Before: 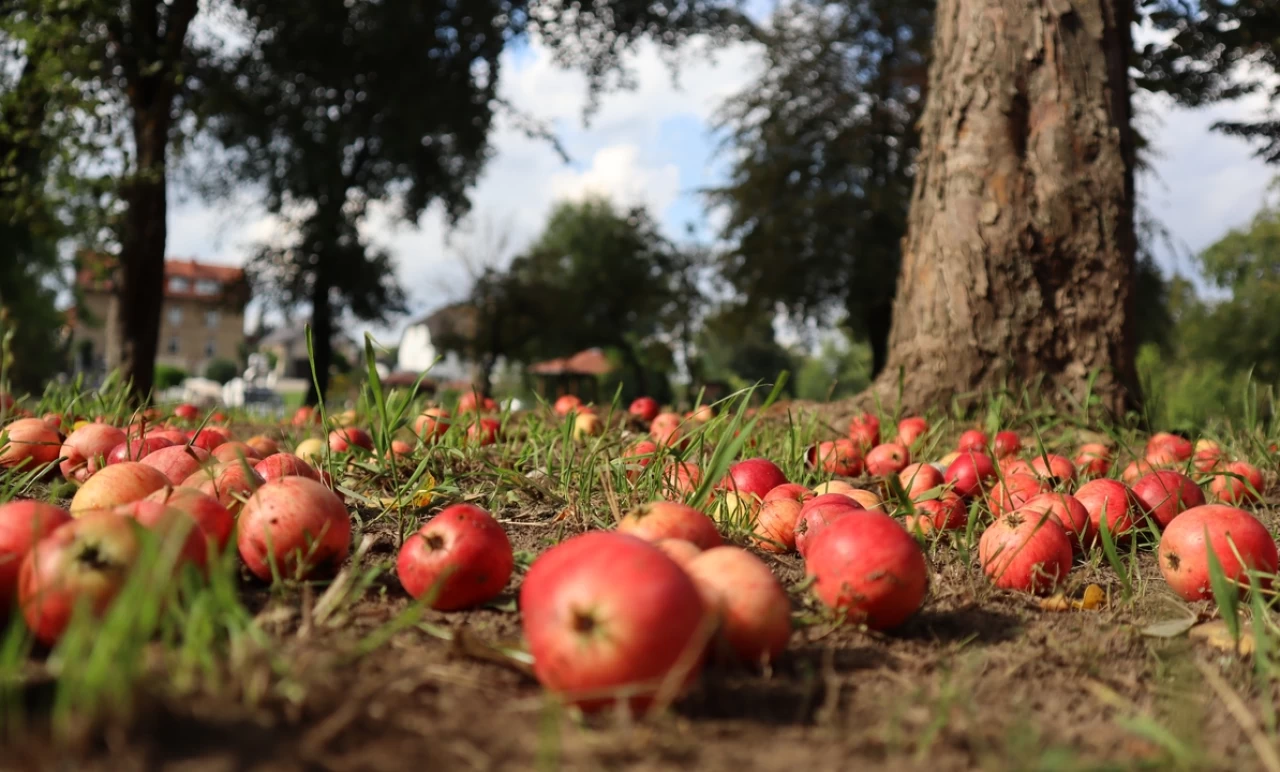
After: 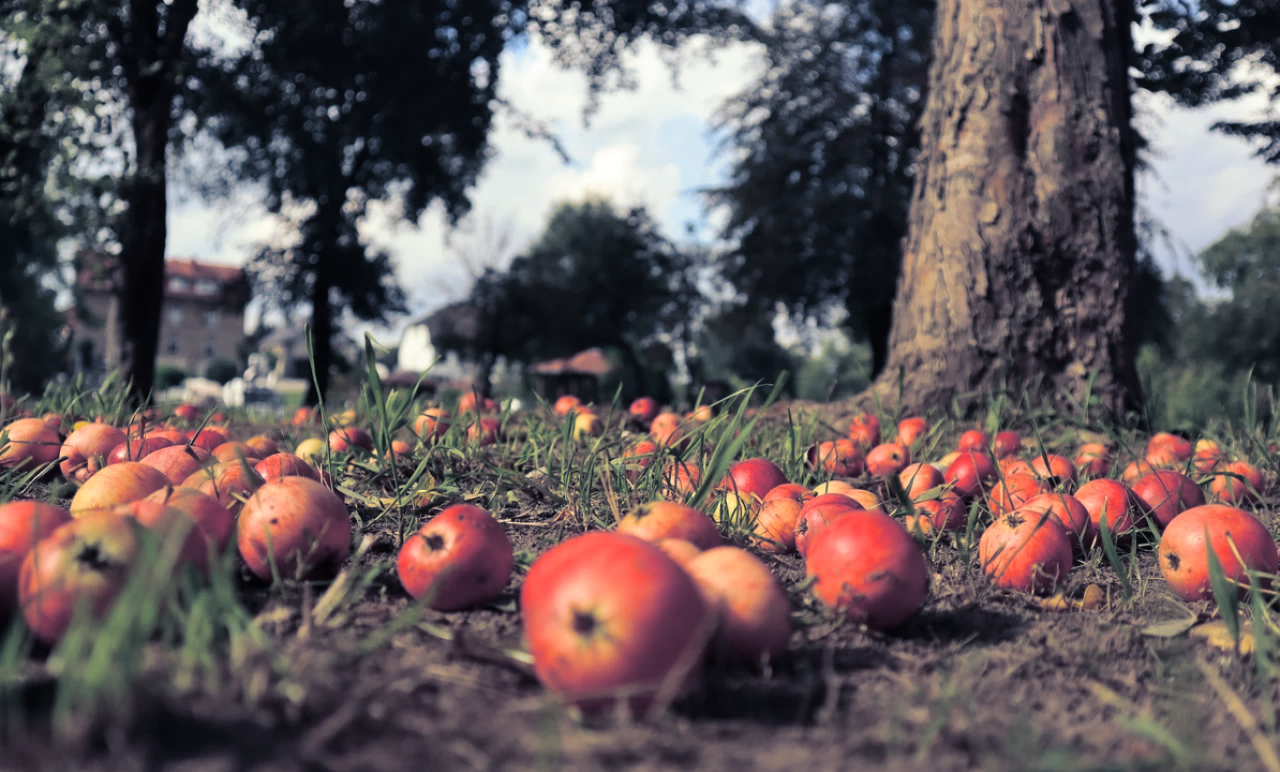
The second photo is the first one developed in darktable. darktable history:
shadows and highlights: soften with gaussian
exposure: exposure 0.02 EV, compensate highlight preservation false
split-toning: shadows › hue 230.4°
